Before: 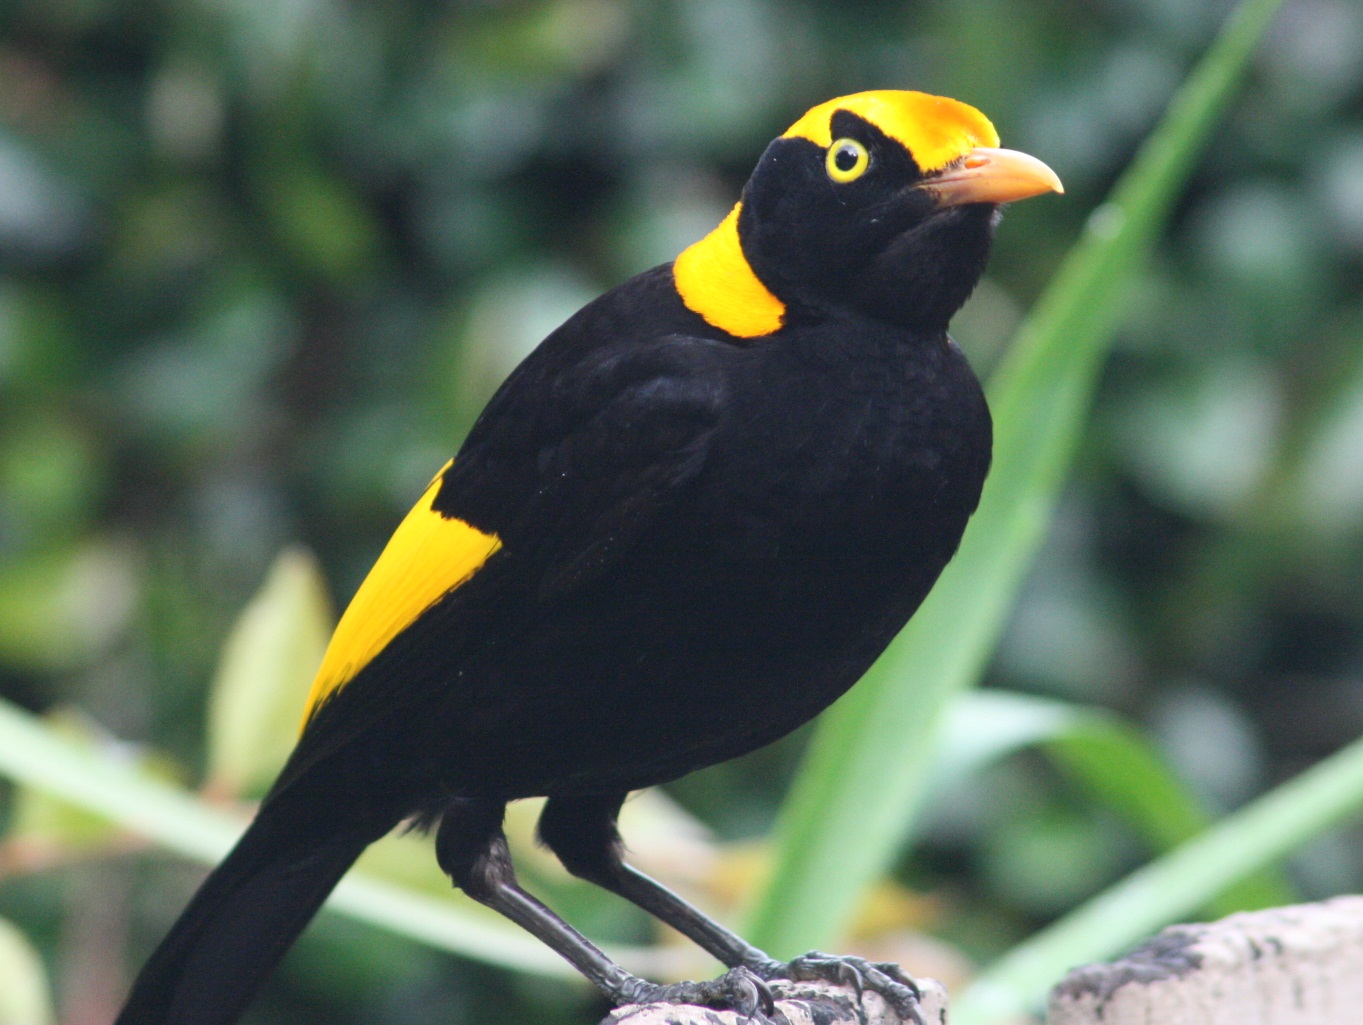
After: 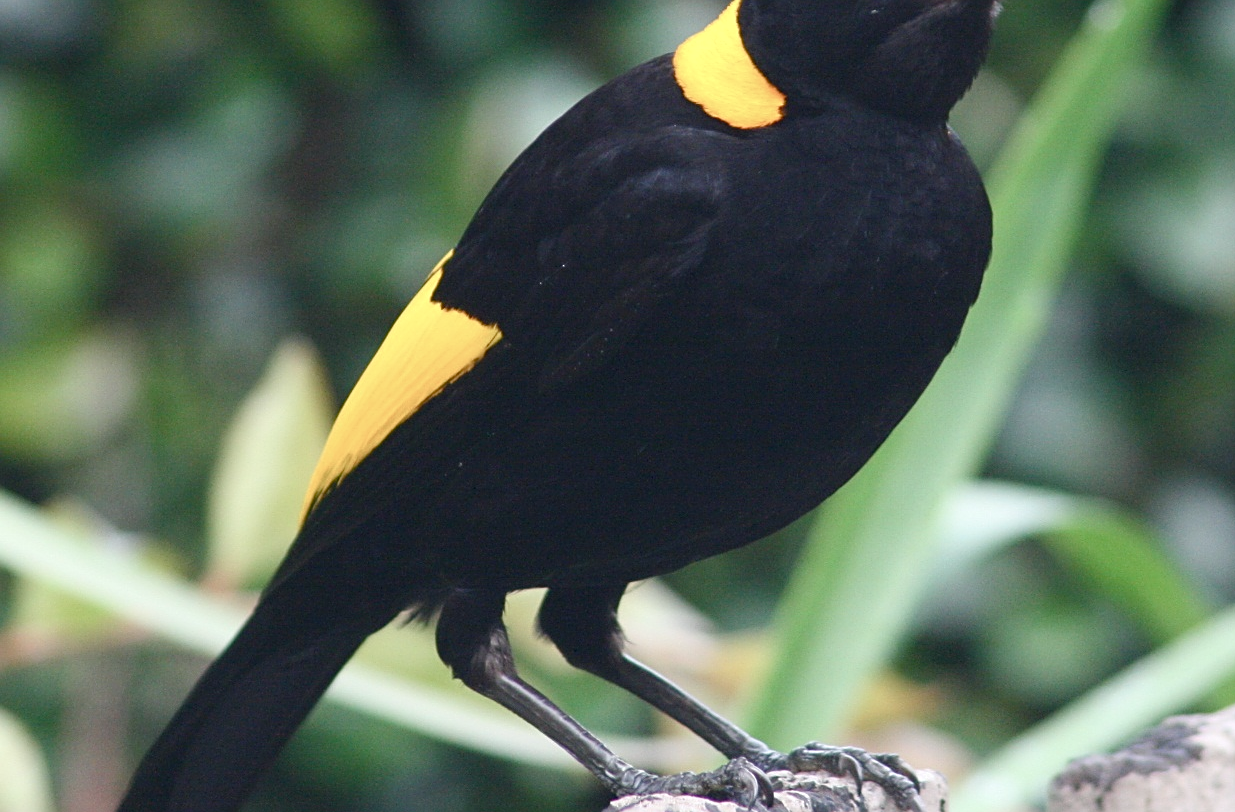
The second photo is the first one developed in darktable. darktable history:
sharpen: on, module defaults
crop: top 20.47%, right 9.328%, bottom 0.257%
color balance rgb: perceptual saturation grading › global saturation -0.067%, perceptual saturation grading › highlights -30.299%, perceptual saturation grading › shadows 20.173%
